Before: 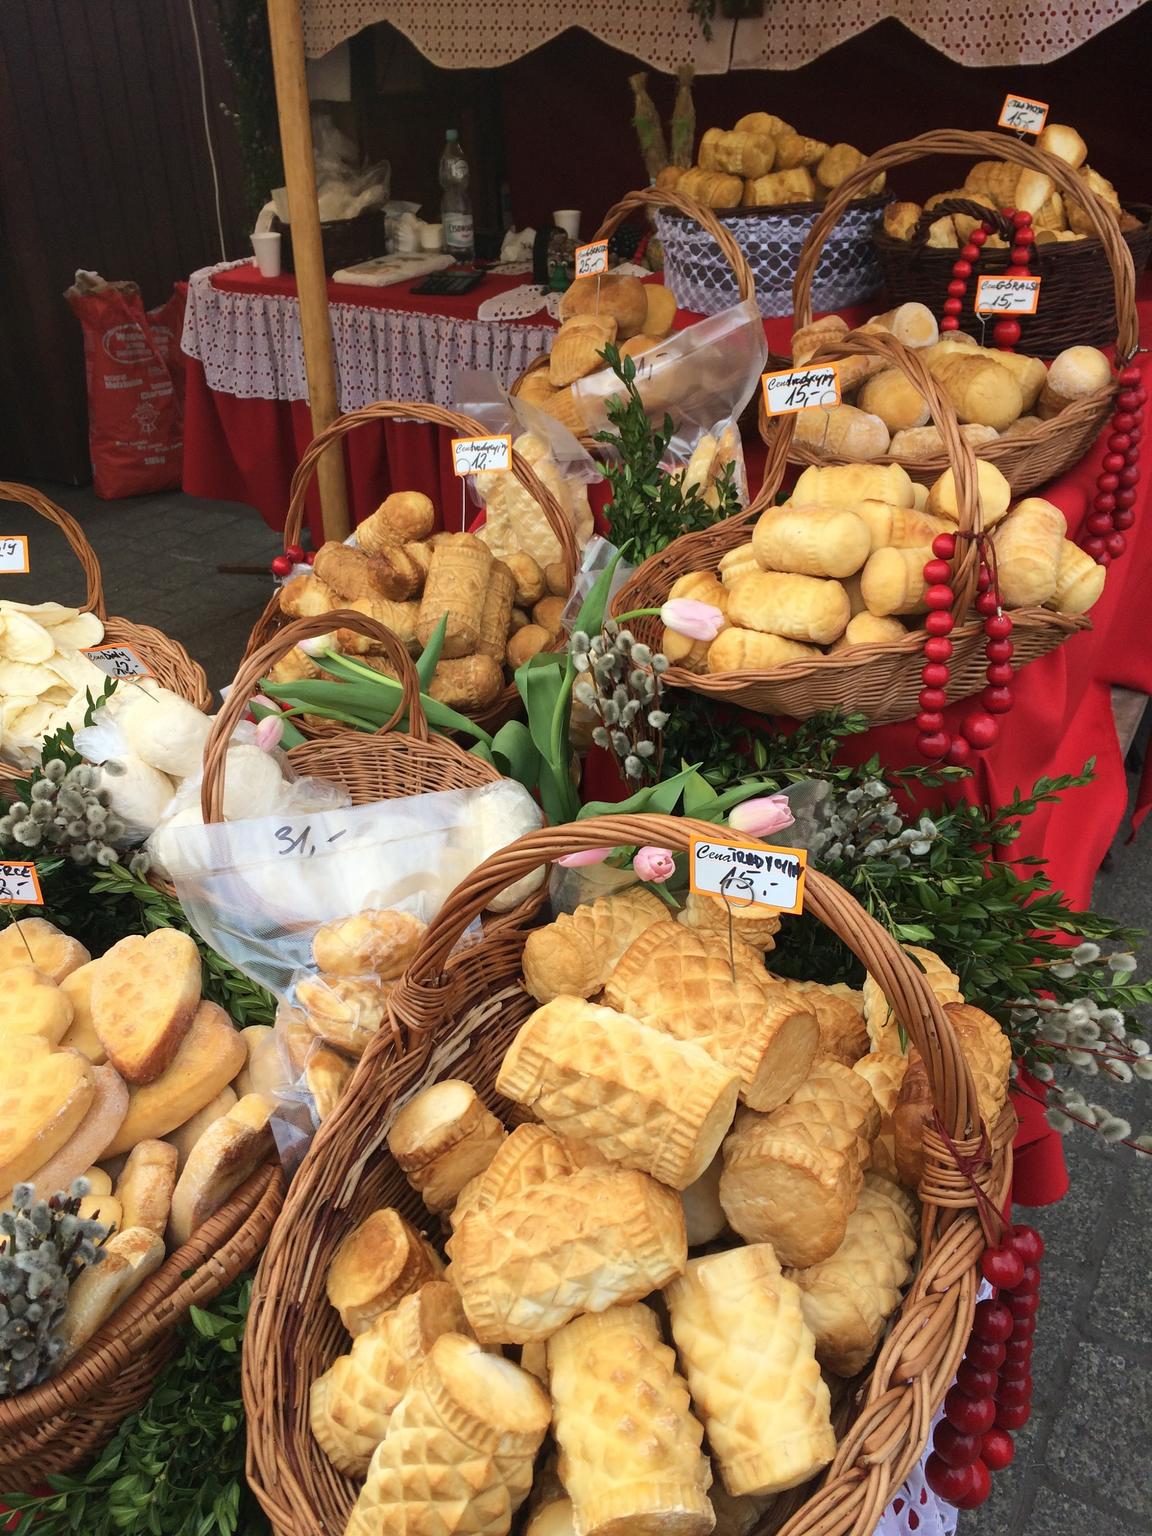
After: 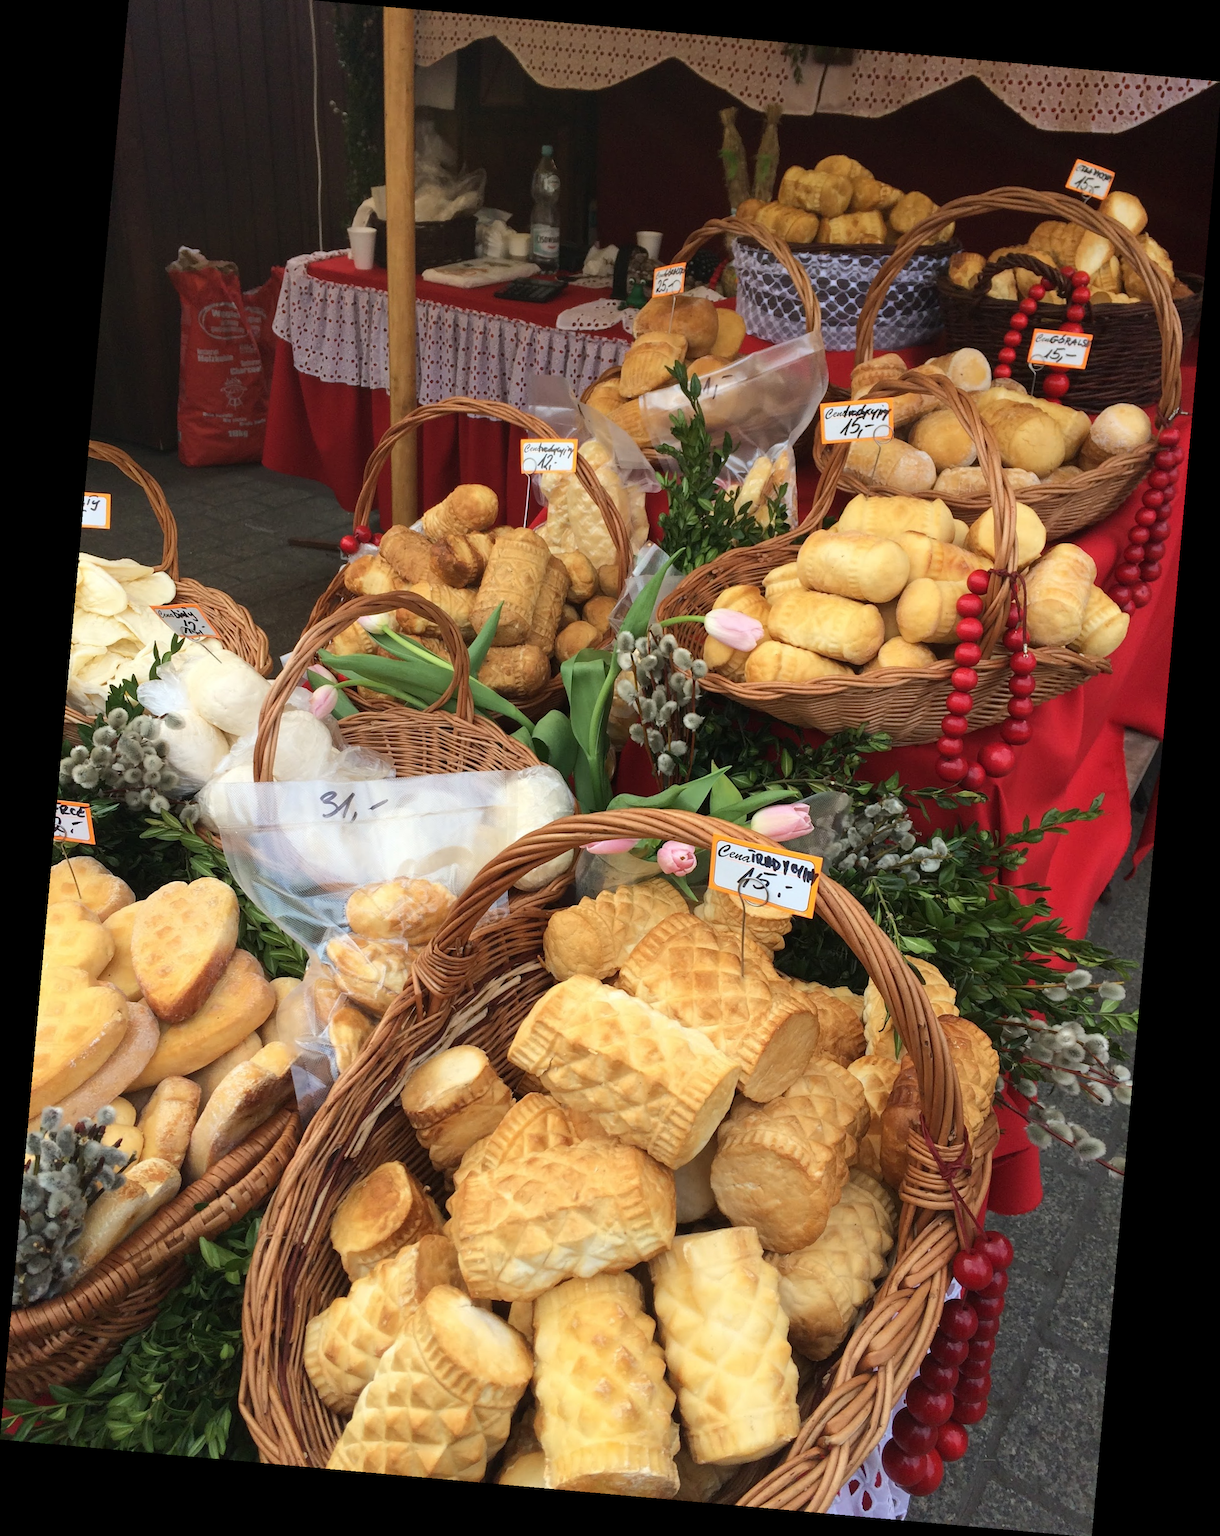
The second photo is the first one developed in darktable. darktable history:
crop: top 1.049%, right 0.001%
rotate and perspective: rotation 5.12°, automatic cropping off
